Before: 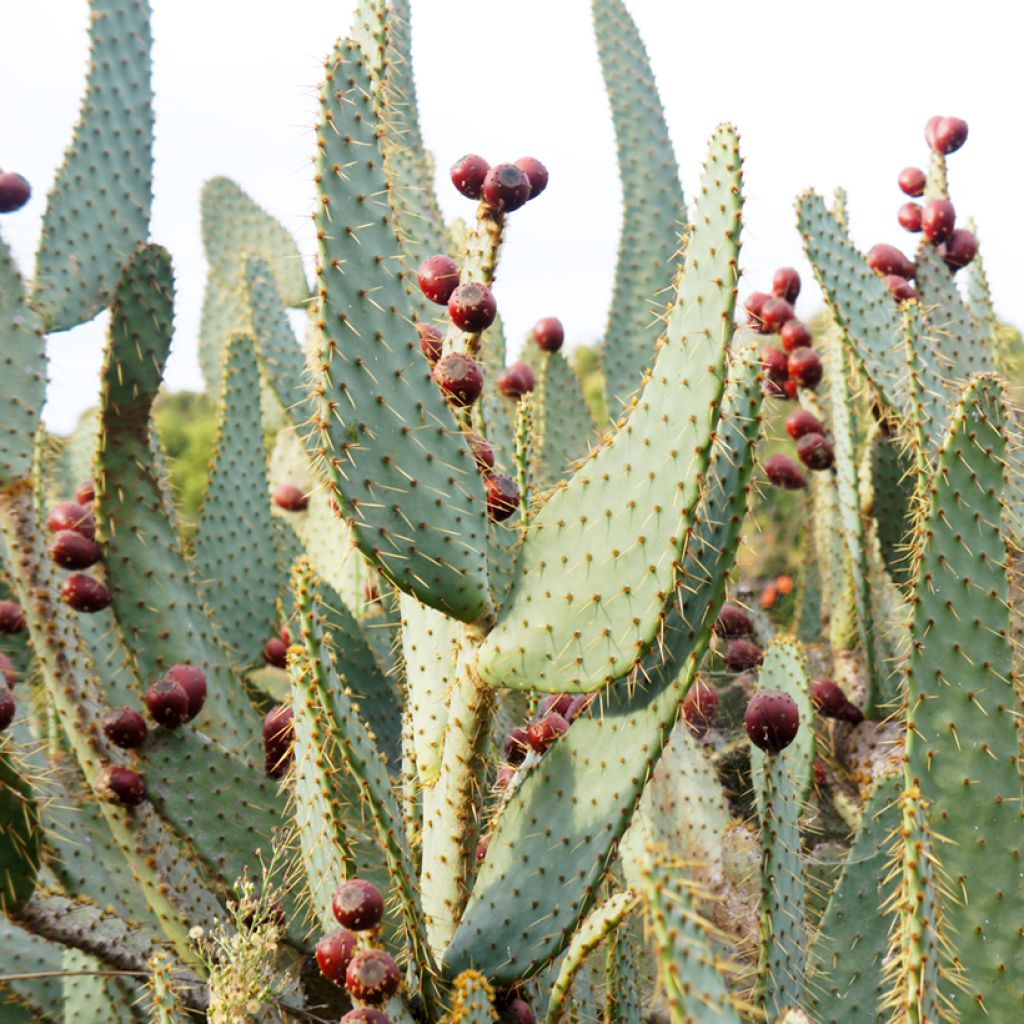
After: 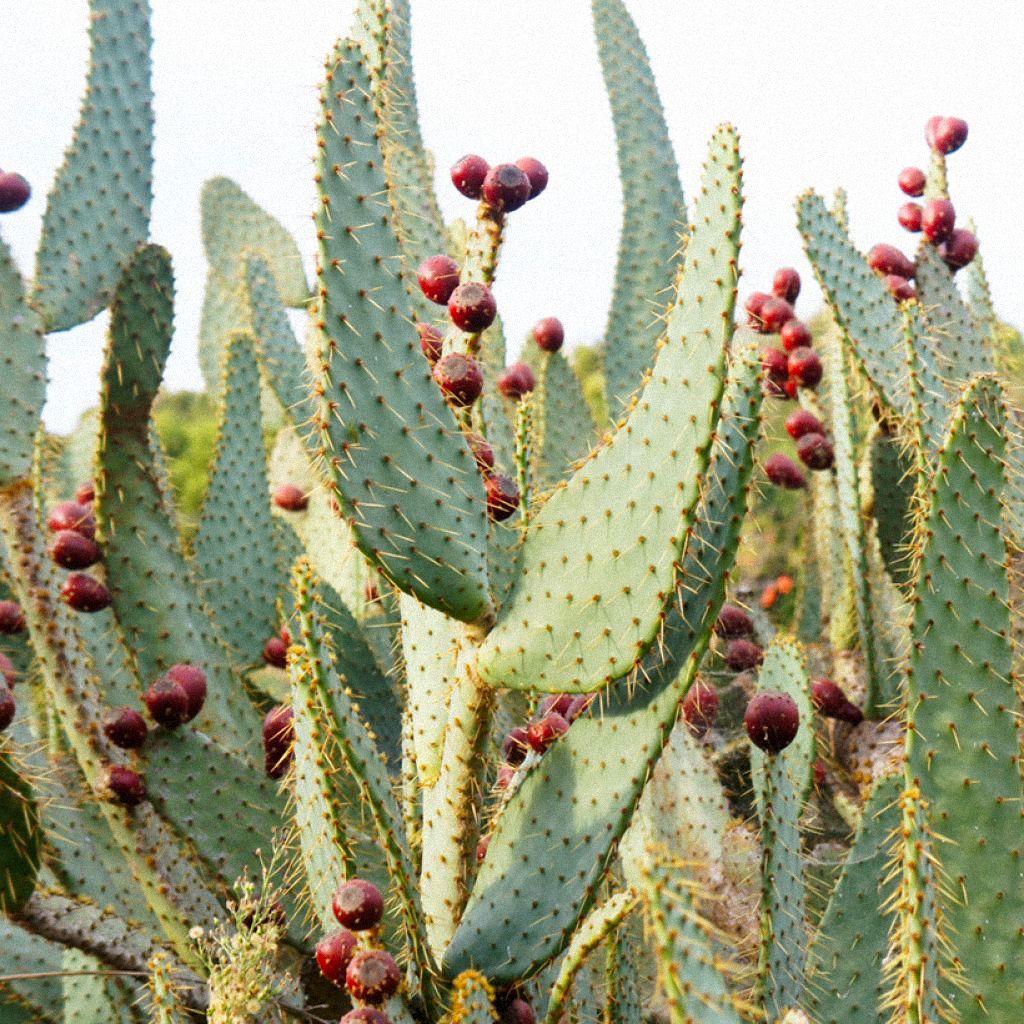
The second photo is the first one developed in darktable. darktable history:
contrast brightness saturation: contrast 0.04, saturation 0.16
grain: mid-tones bias 0%
